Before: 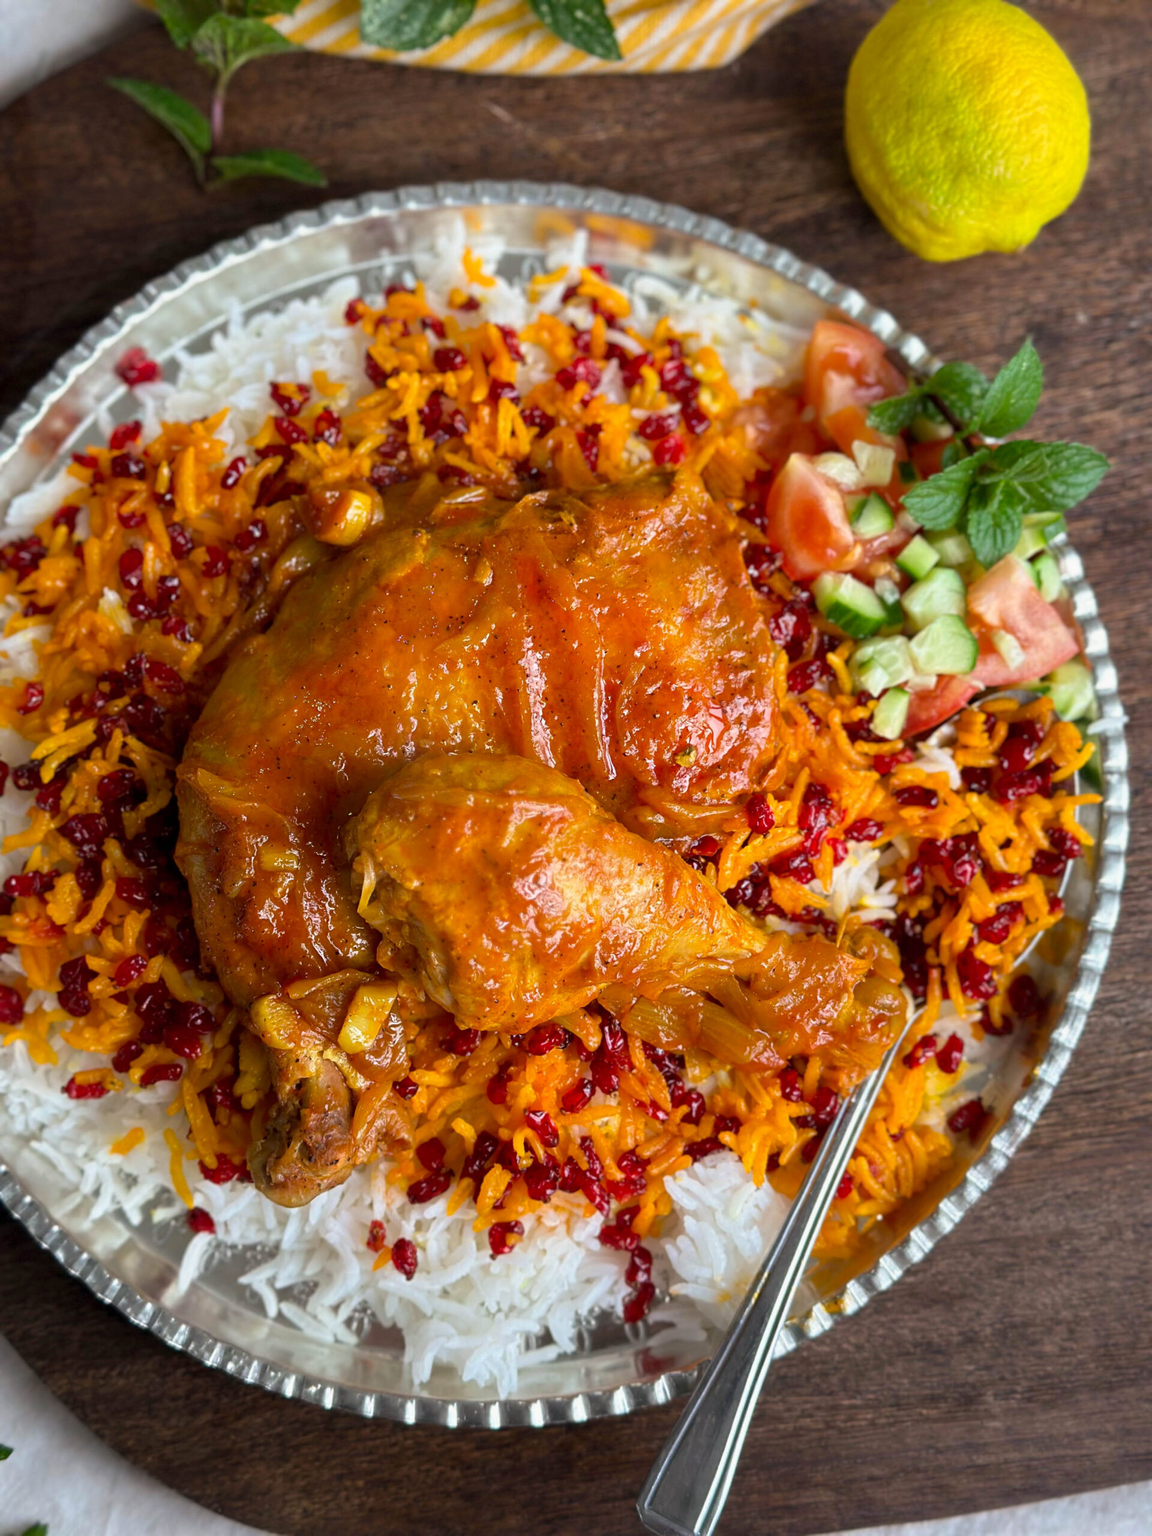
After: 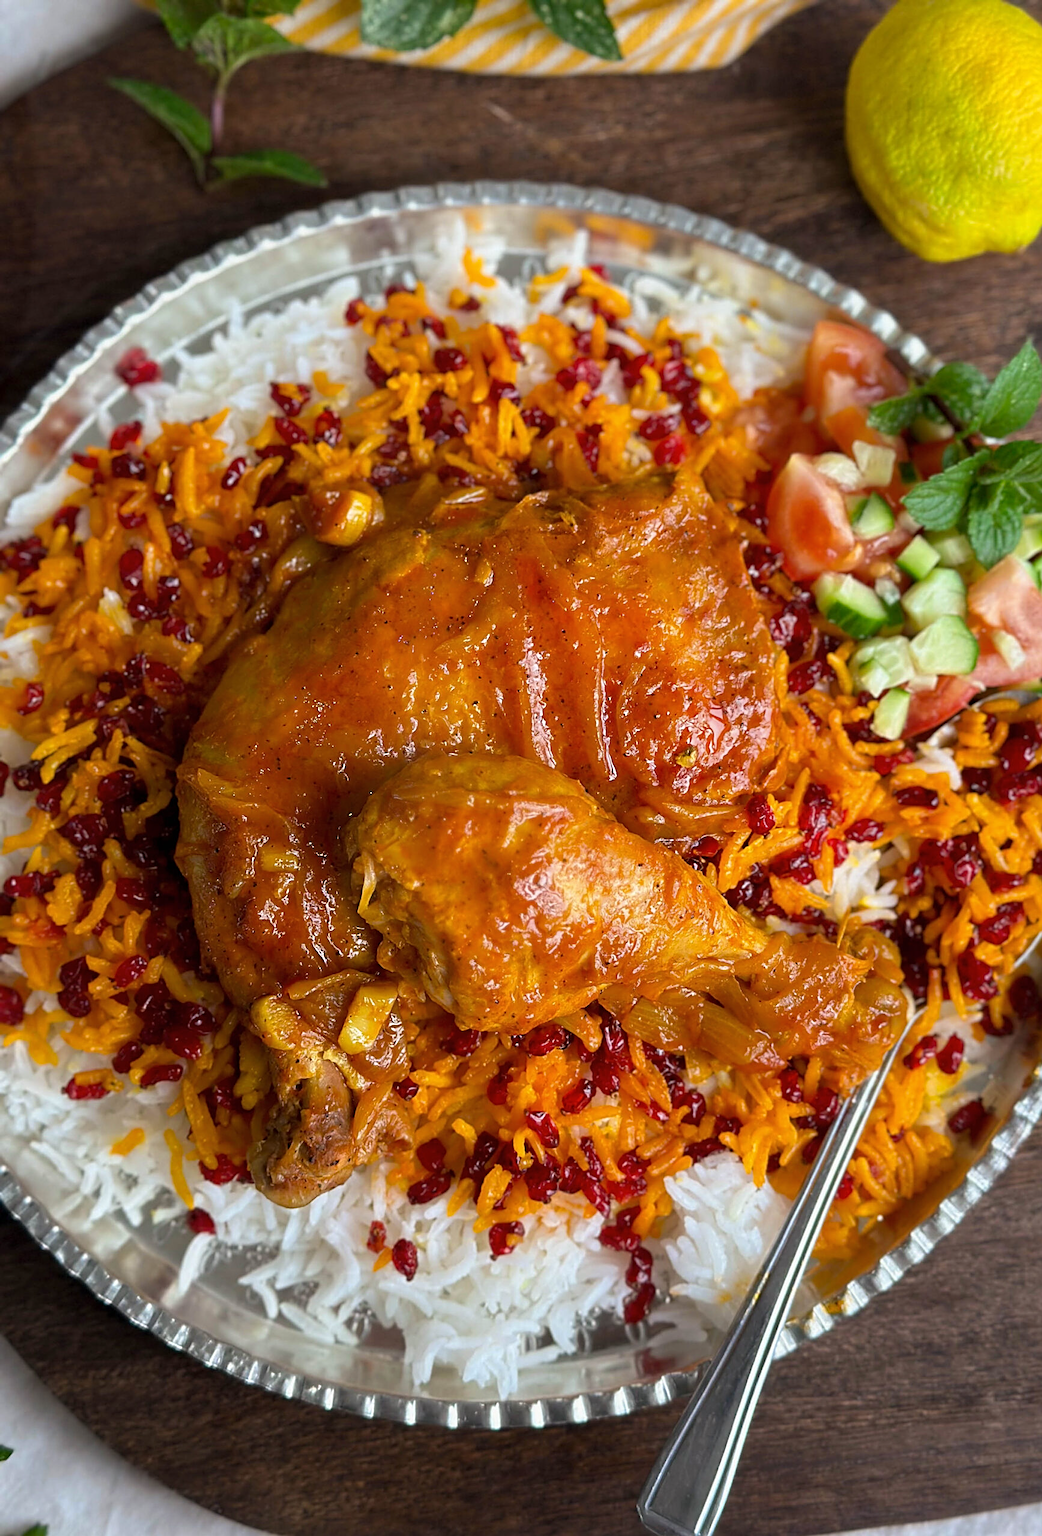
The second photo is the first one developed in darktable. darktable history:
crop: right 9.509%, bottom 0.031%
sharpen: on, module defaults
color zones: curves: ch0 [(0.068, 0.464) (0.25, 0.5) (0.48, 0.508) (0.75, 0.536) (0.886, 0.476) (0.967, 0.456)]; ch1 [(0.066, 0.456) (0.25, 0.5) (0.616, 0.508) (0.746, 0.56) (0.934, 0.444)]
